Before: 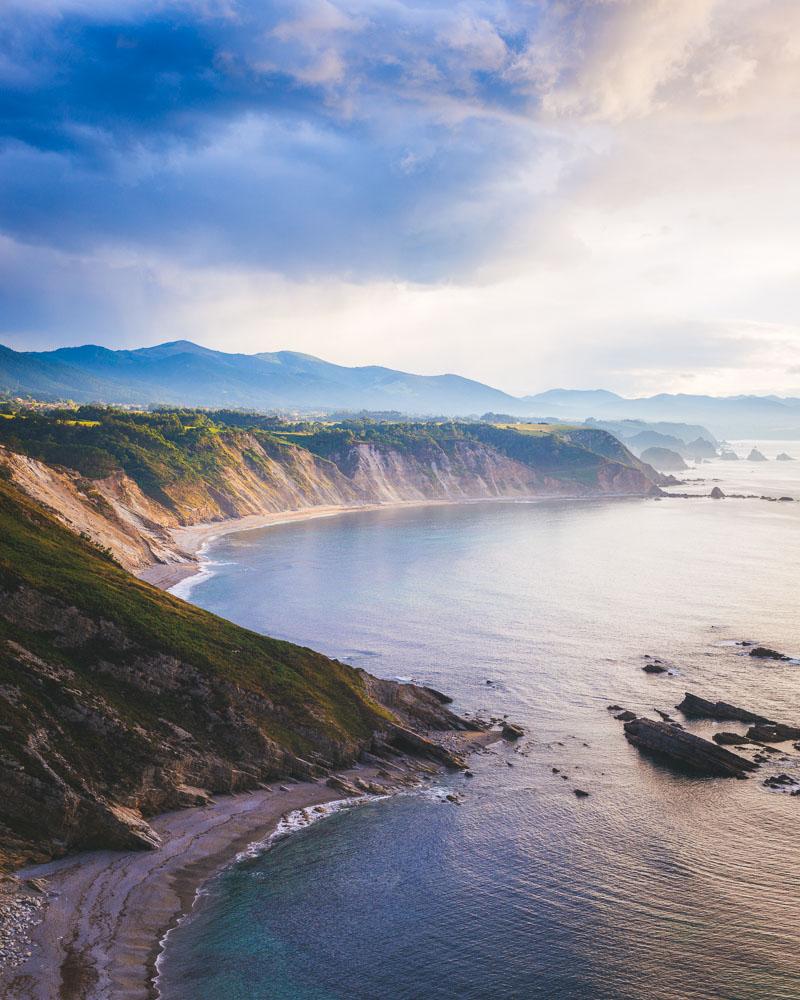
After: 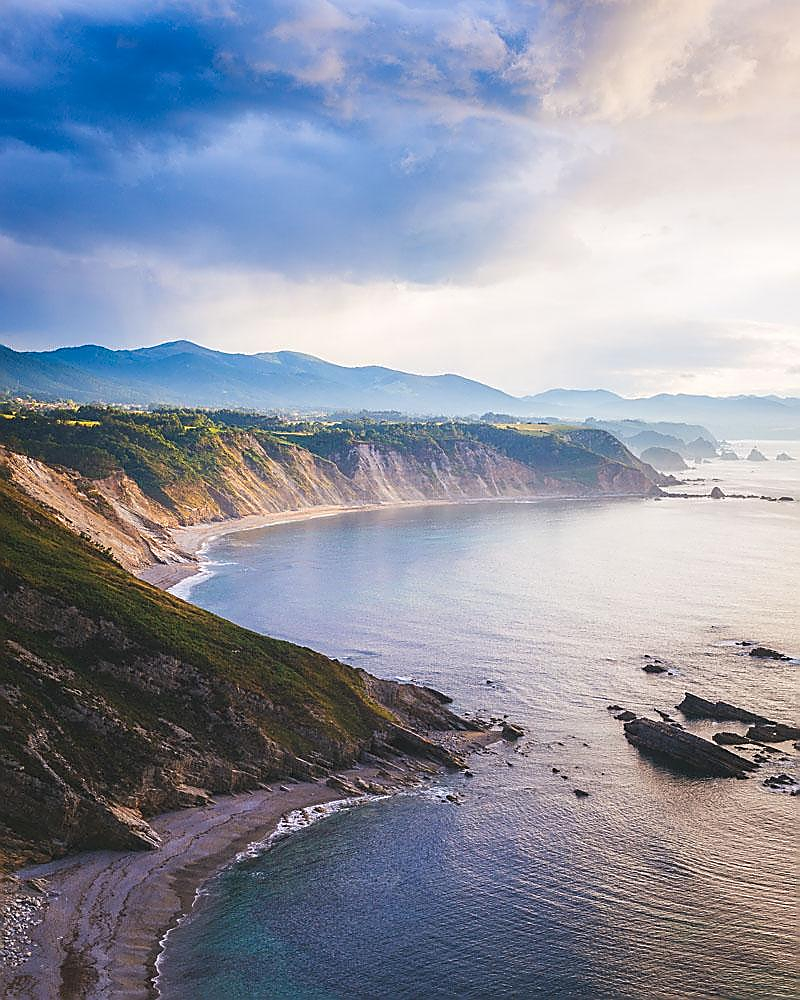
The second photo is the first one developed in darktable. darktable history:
sharpen: radius 1.378, amount 1.238, threshold 0.641
